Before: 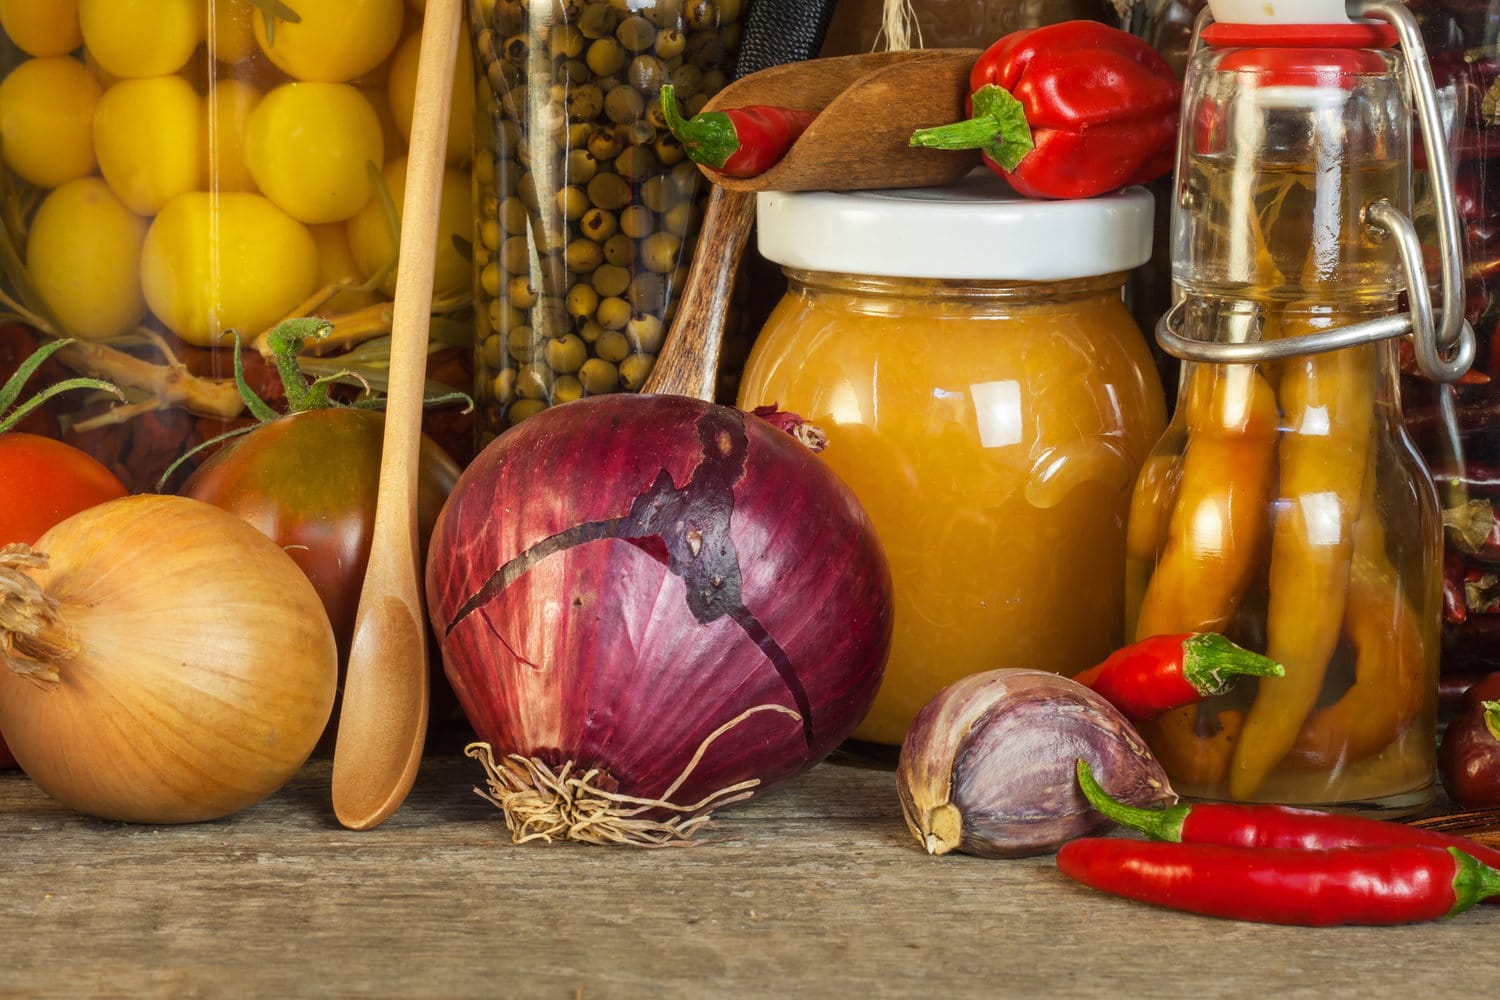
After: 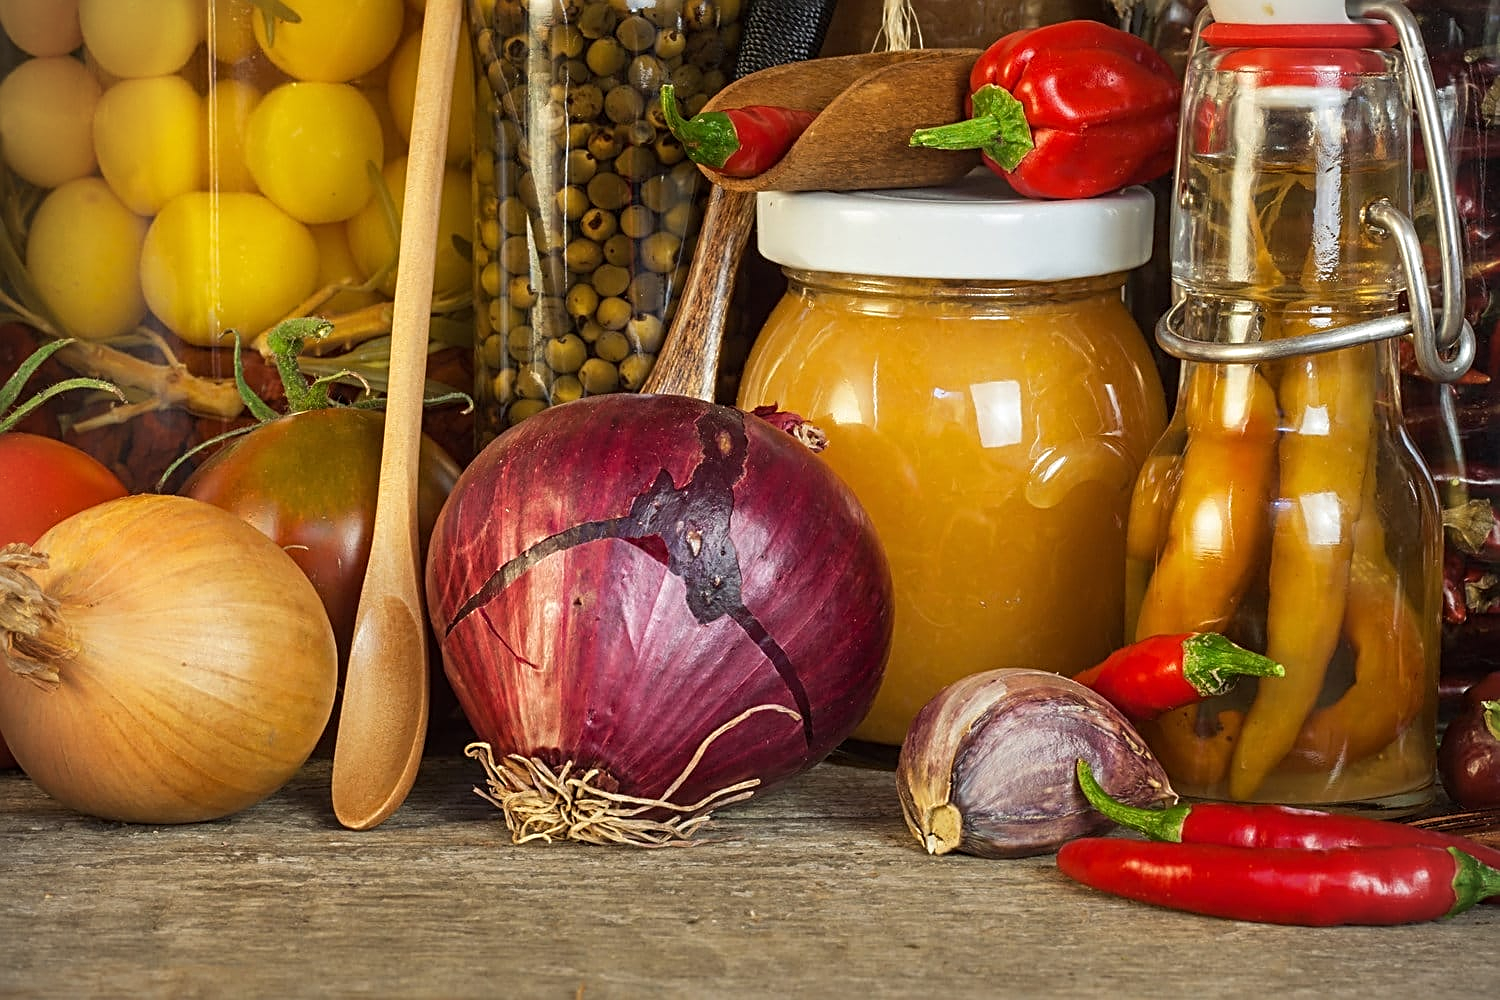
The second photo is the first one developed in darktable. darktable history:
vignetting: fall-off start 91.19%
sharpen: radius 2.584, amount 0.688
